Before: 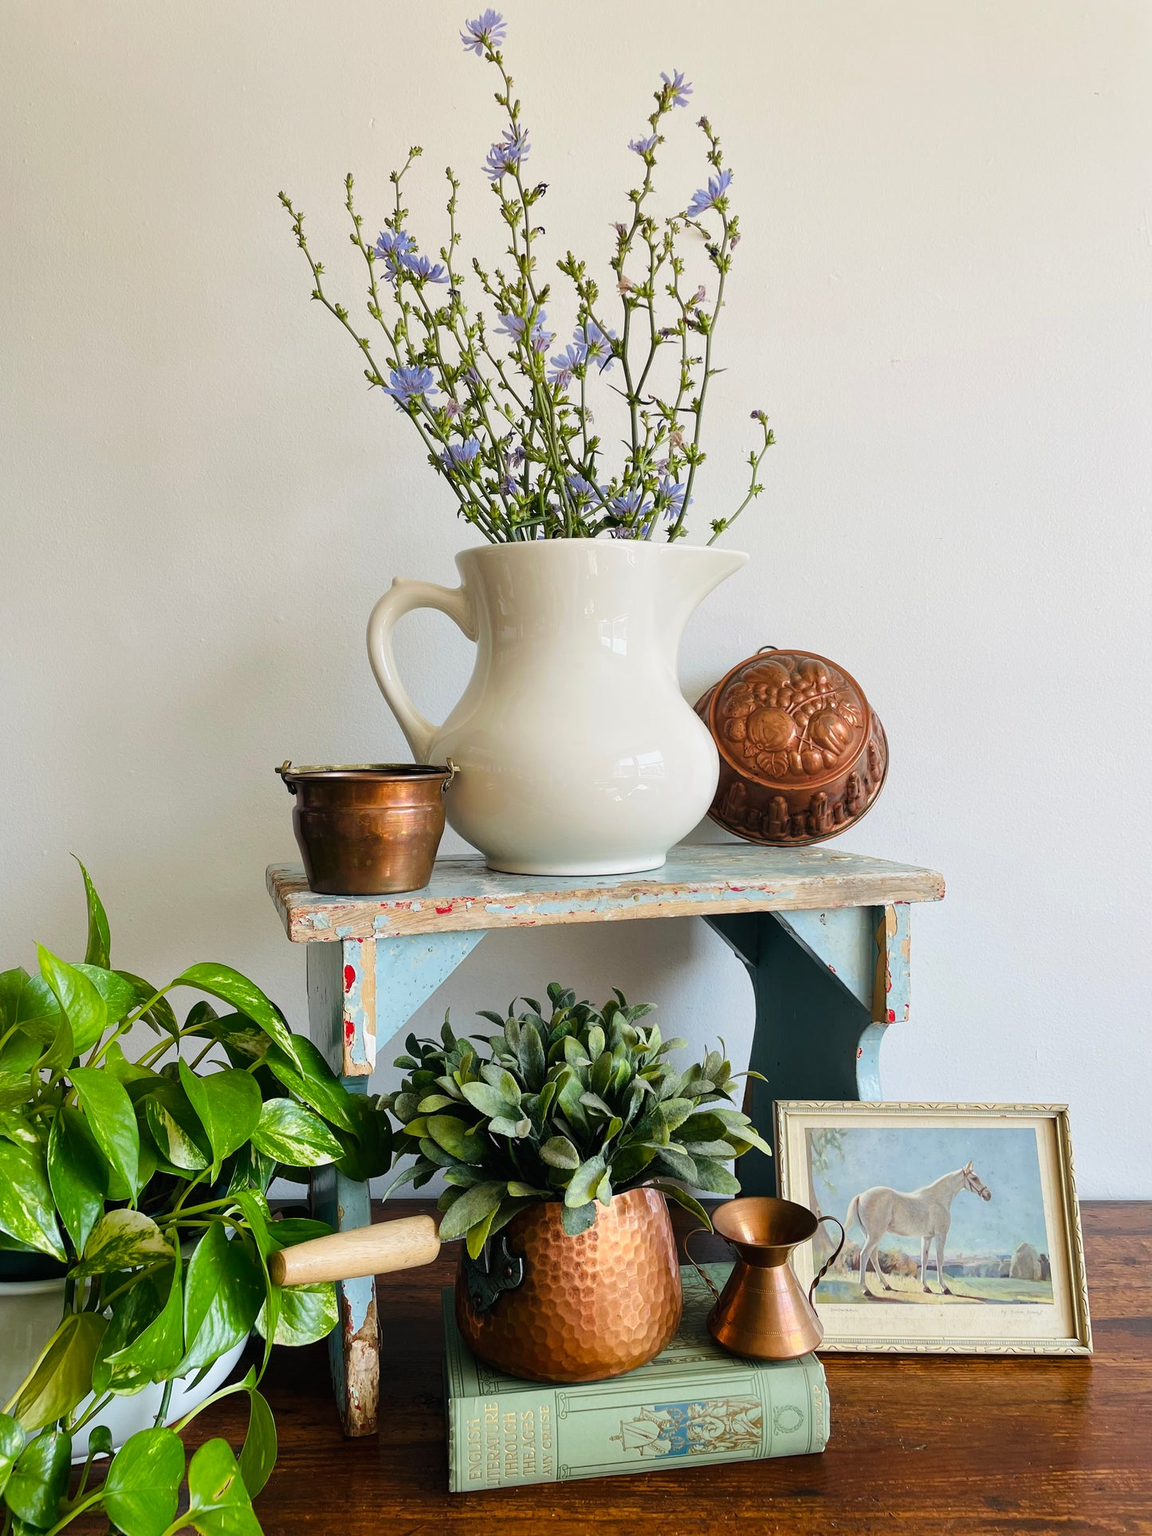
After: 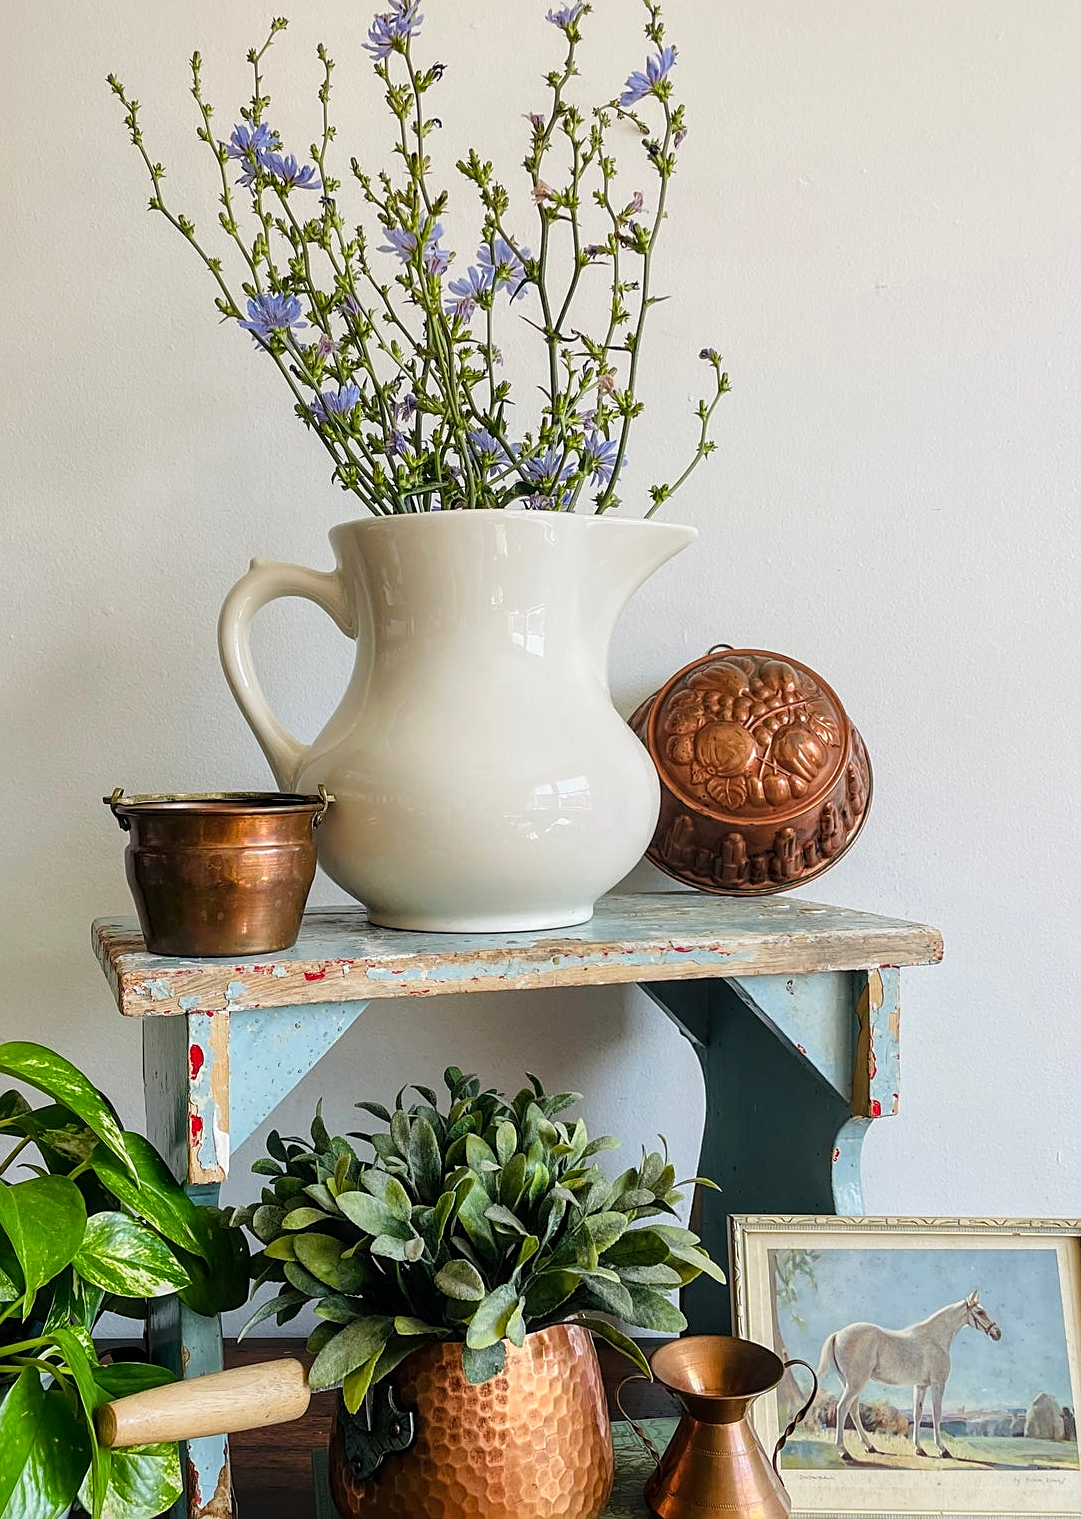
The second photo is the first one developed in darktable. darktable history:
local contrast: on, module defaults
crop: left 16.768%, top 8.653%, right 8.362%, bottom 12.485%
sharpen: on, module defaults
